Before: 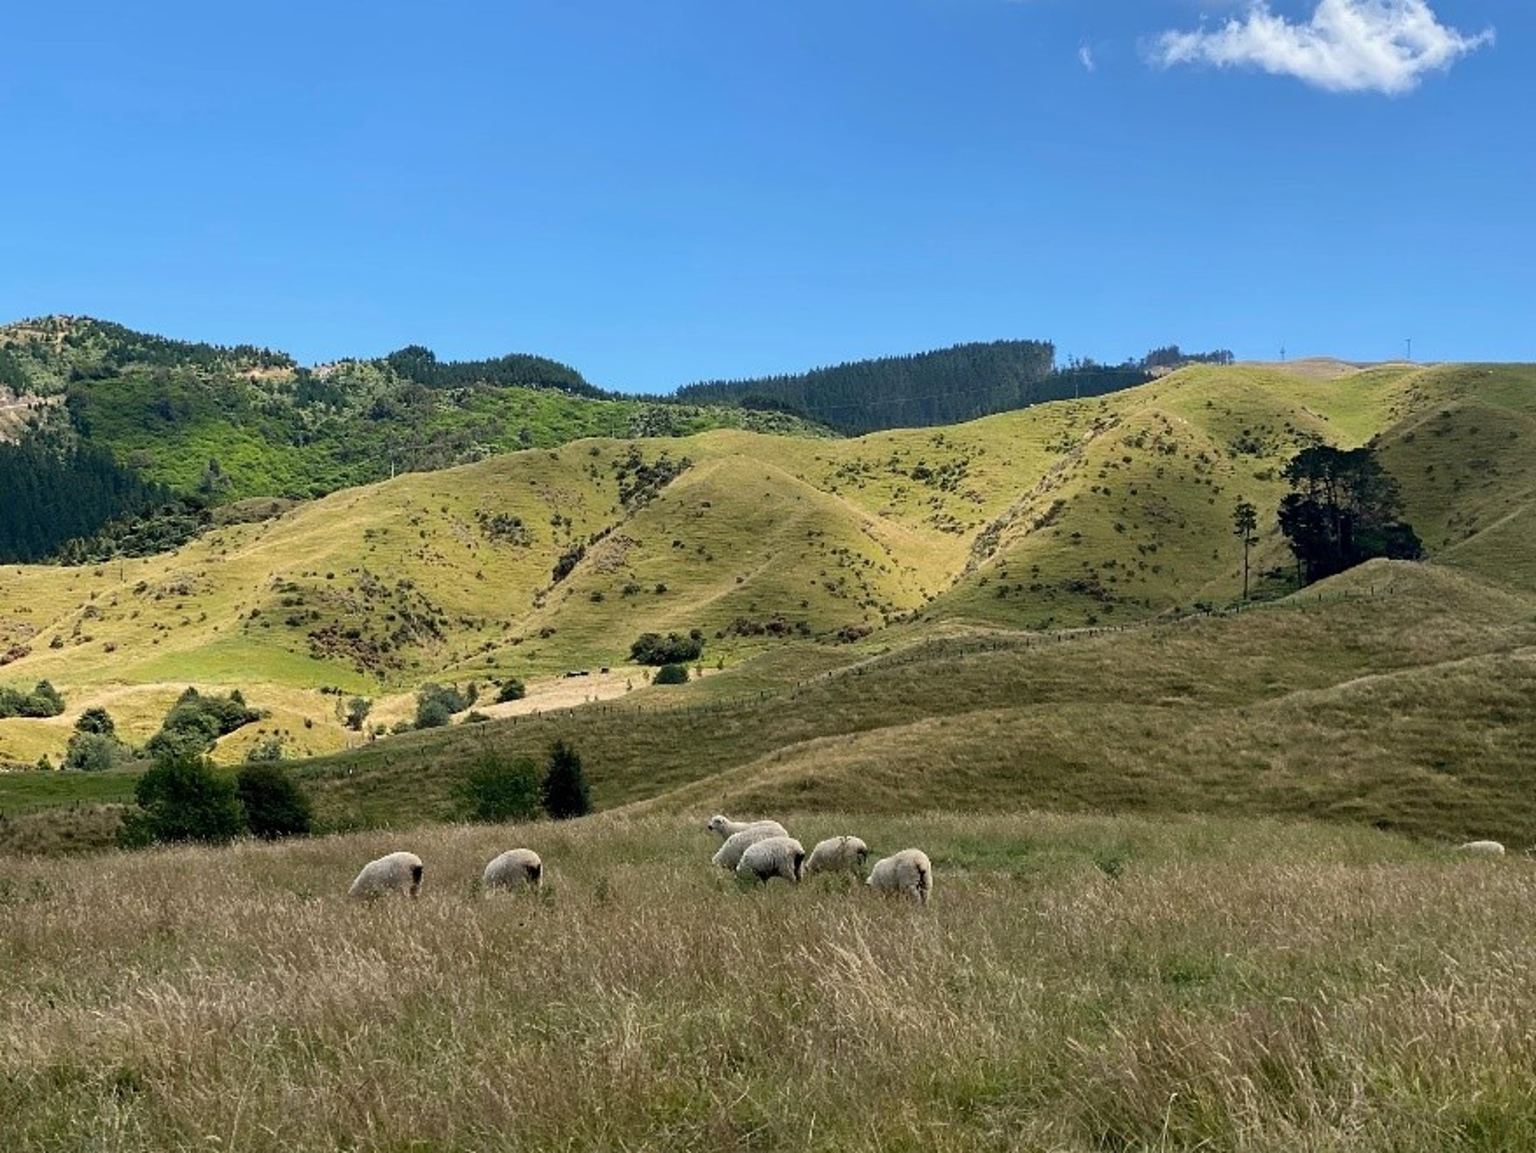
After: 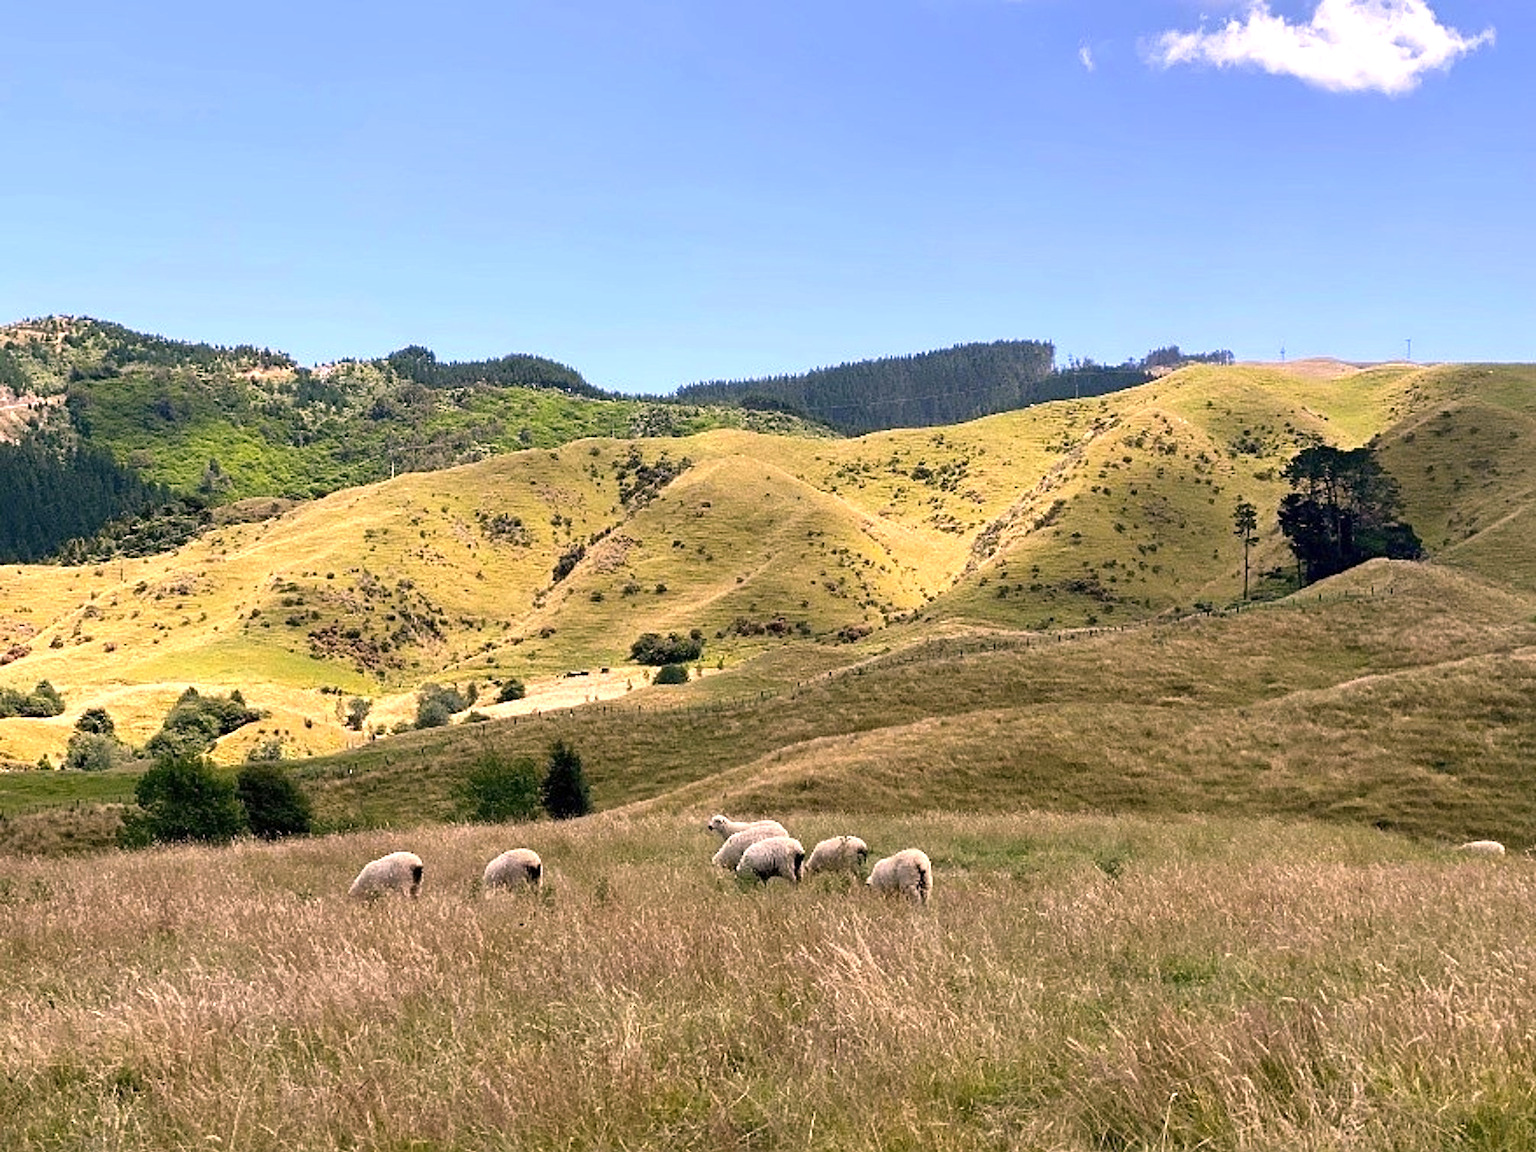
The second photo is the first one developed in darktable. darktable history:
sharpen: radius 1.238, amount 0.307, threshold 0.083
color correction: highlights a* 14.64, highlights b* 4.88
exposure: exposure 0.75 EV, compensate highlight preservation false
